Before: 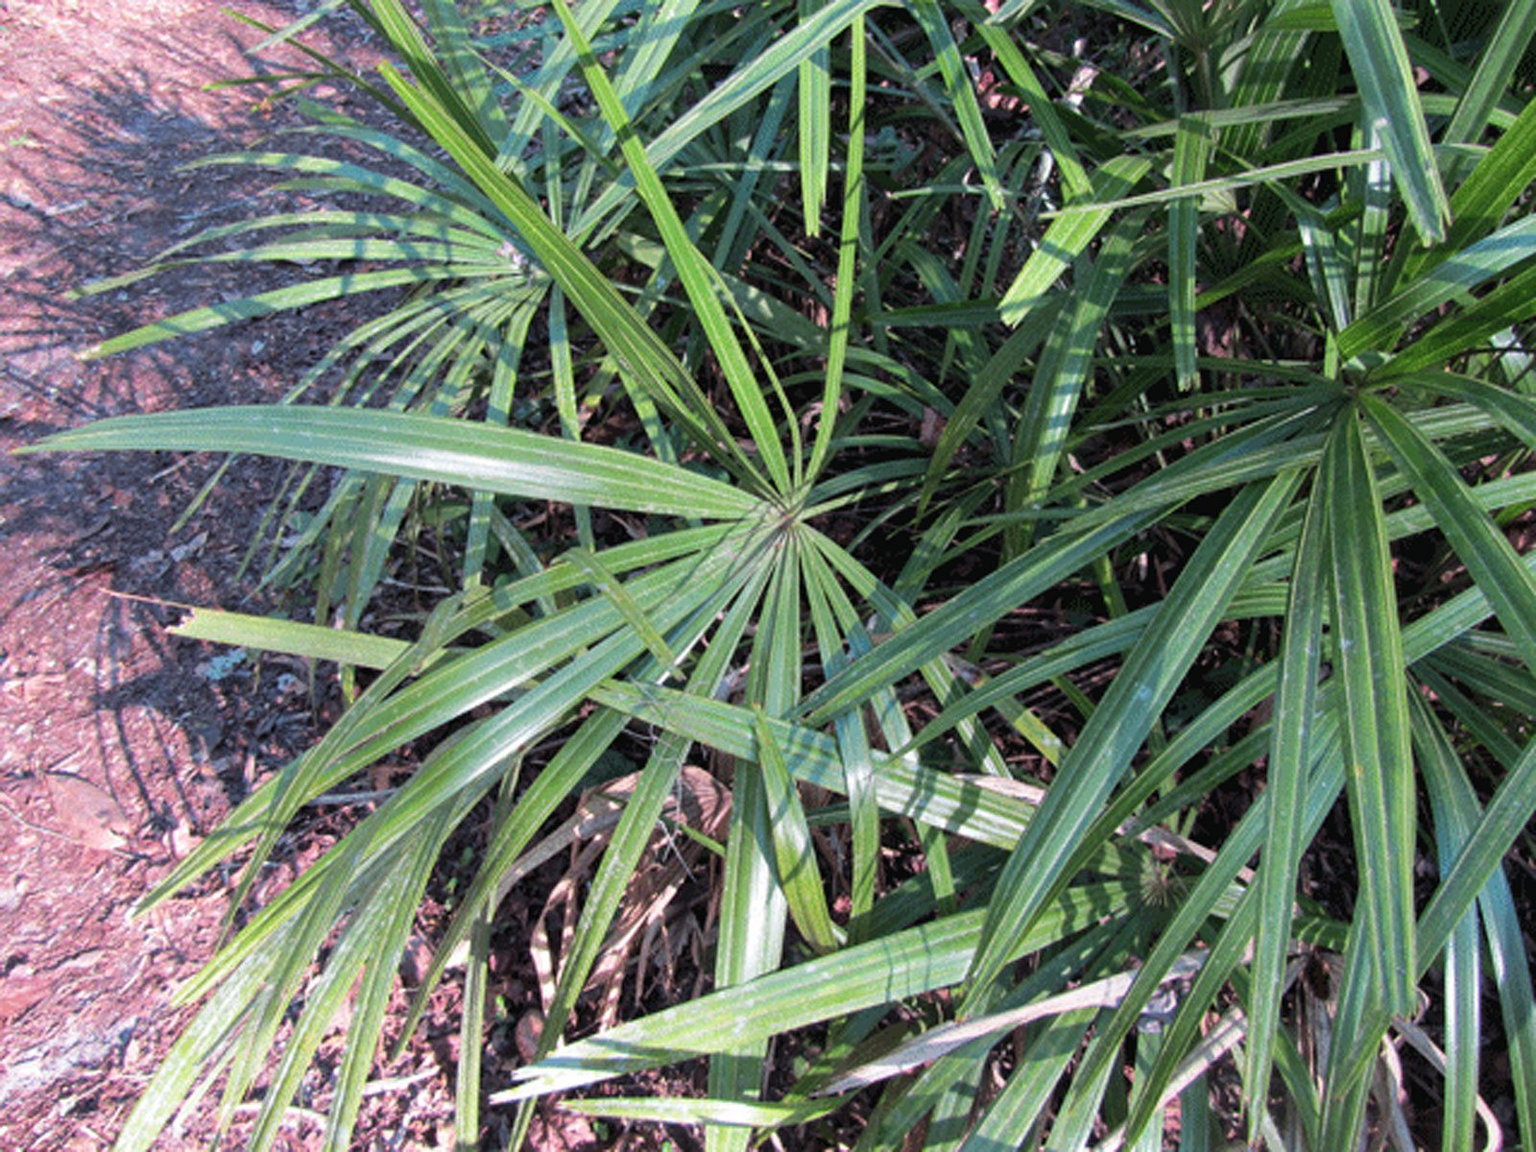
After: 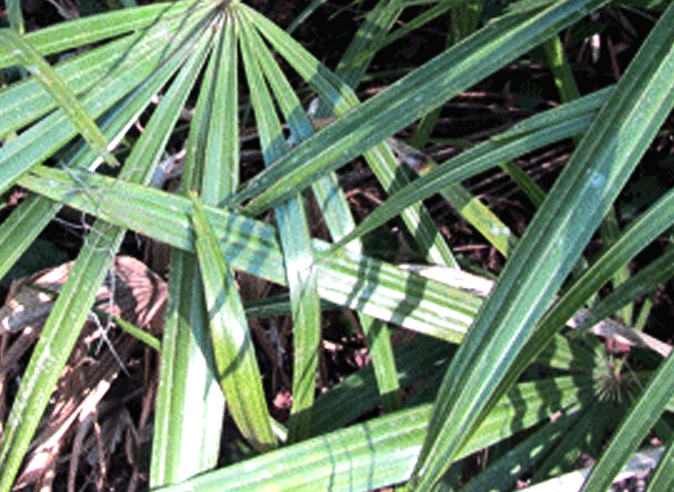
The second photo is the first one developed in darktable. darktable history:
crop: left 37.221%, top 45.169%, right 20.63%, bottom 13.777%
tone equalizer: -8 EV -0.75 EV, -7 EV -0.7 EV, -6 EV -0.6 EV, -5 EV -0.4 EV, -3 EV 0.4 EV, -2 EV 0.6 EV, -1 EV 0.7 EV, +0 EV 0.75 EV, edges refinement/feathering 500, mask exposure compensation -1.57 EV, preserve details no
